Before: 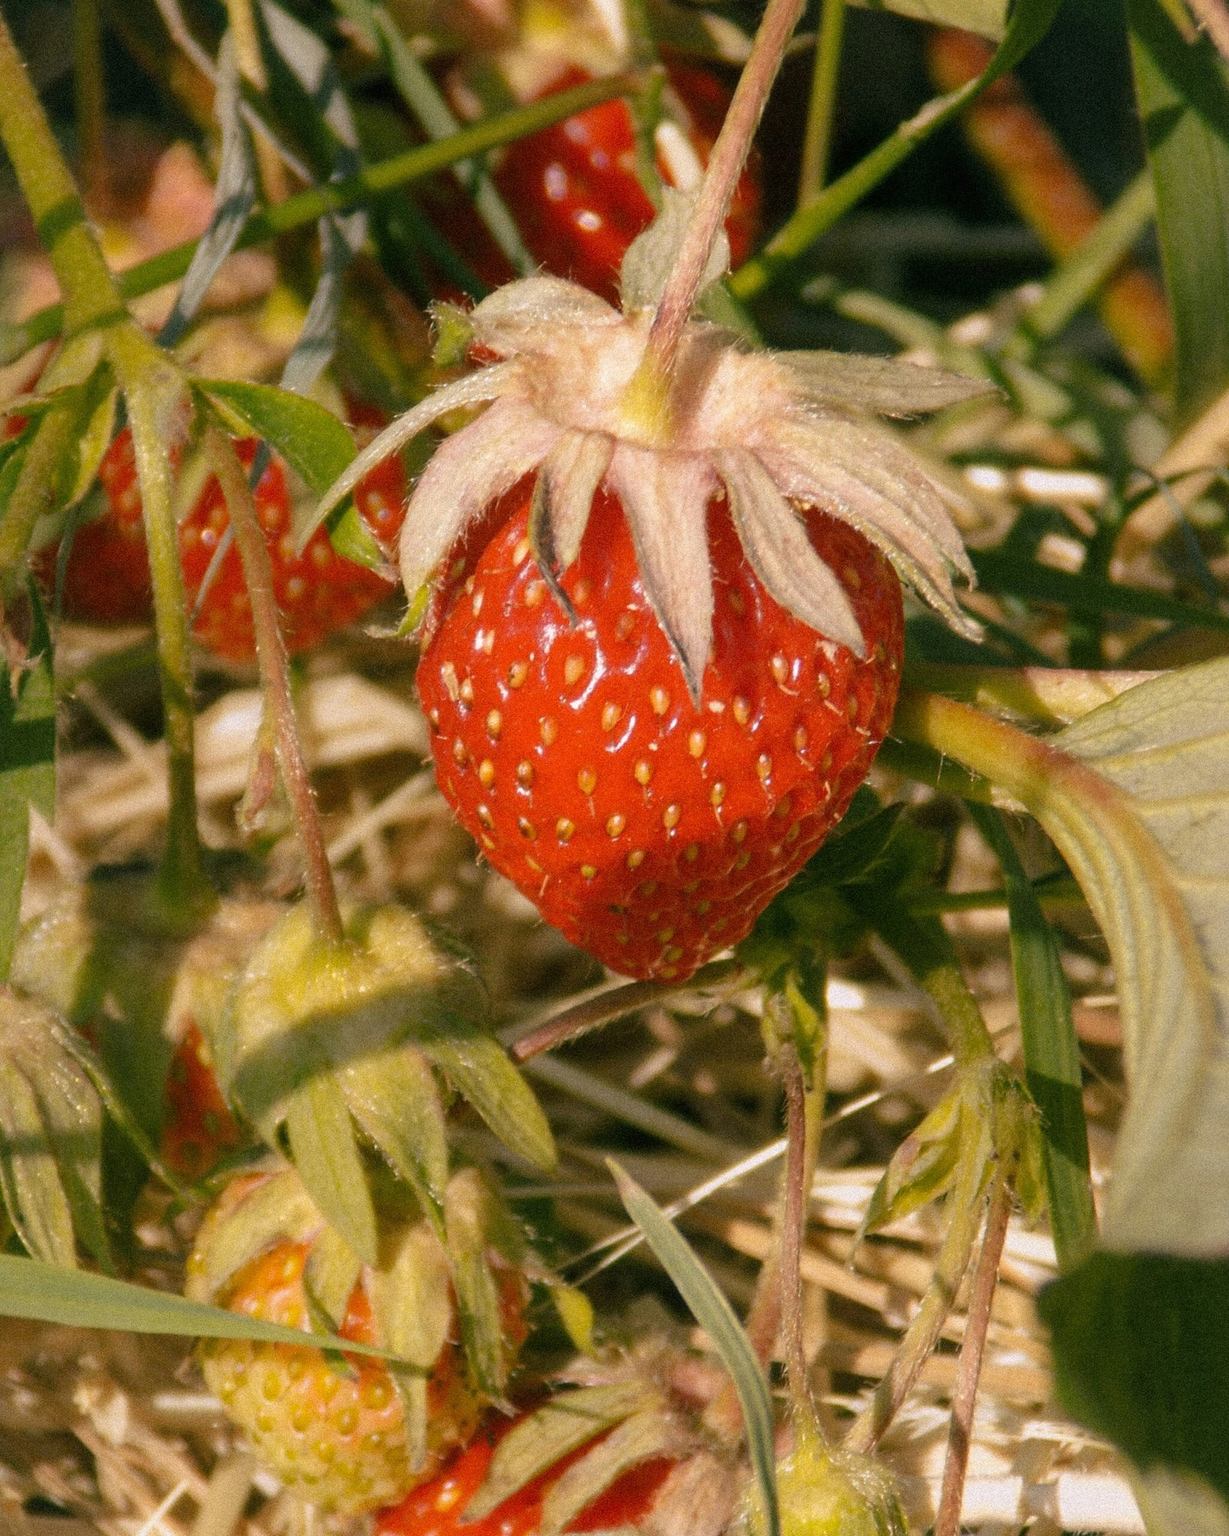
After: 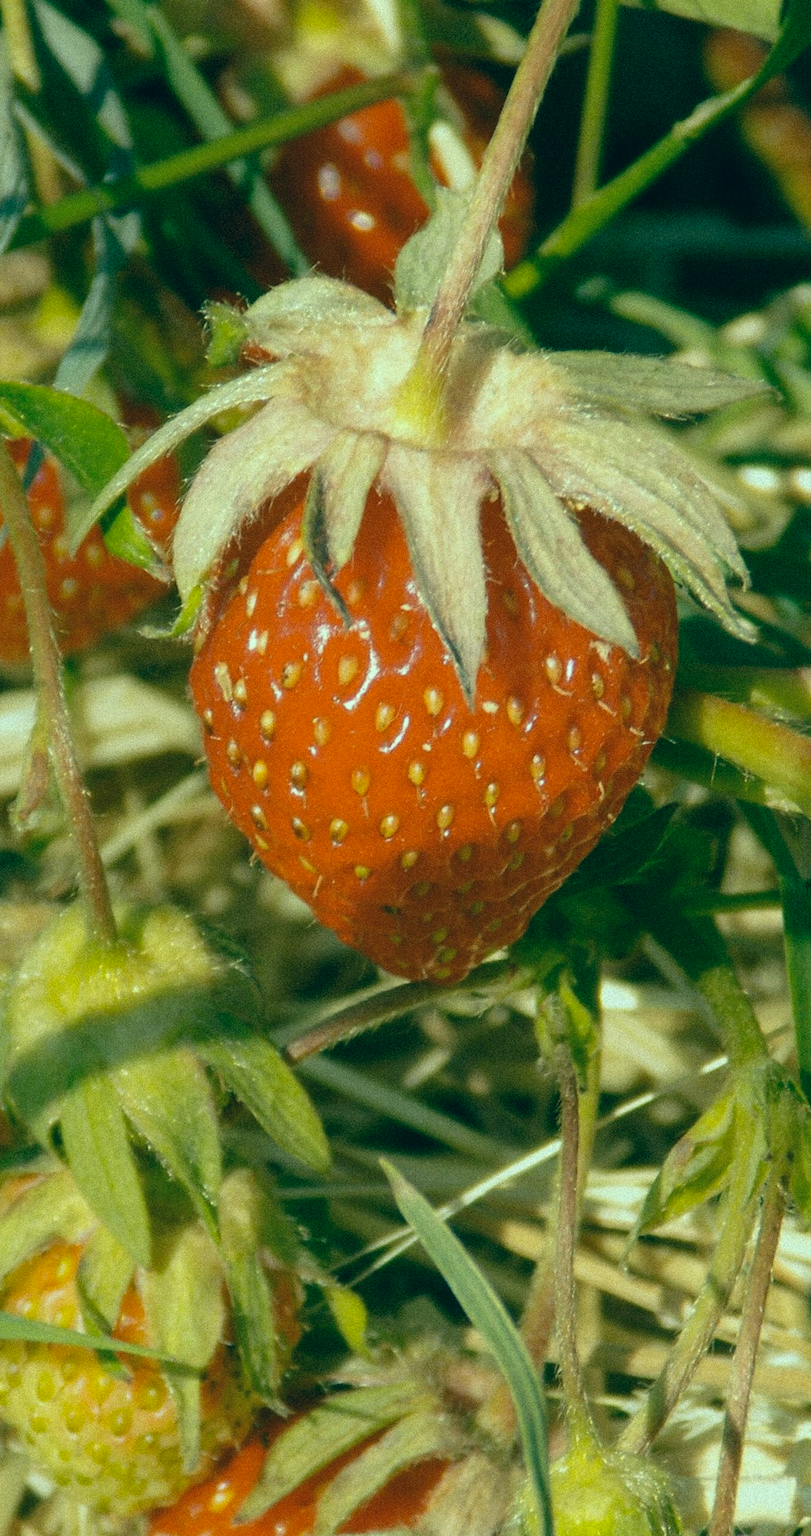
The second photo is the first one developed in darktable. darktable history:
crop and rotate: left 18.442%, right 15.508%
color correction: highlights a* -20.08, highlights b* 9.8, shadows a* -20.4, shadows b* -10.76
